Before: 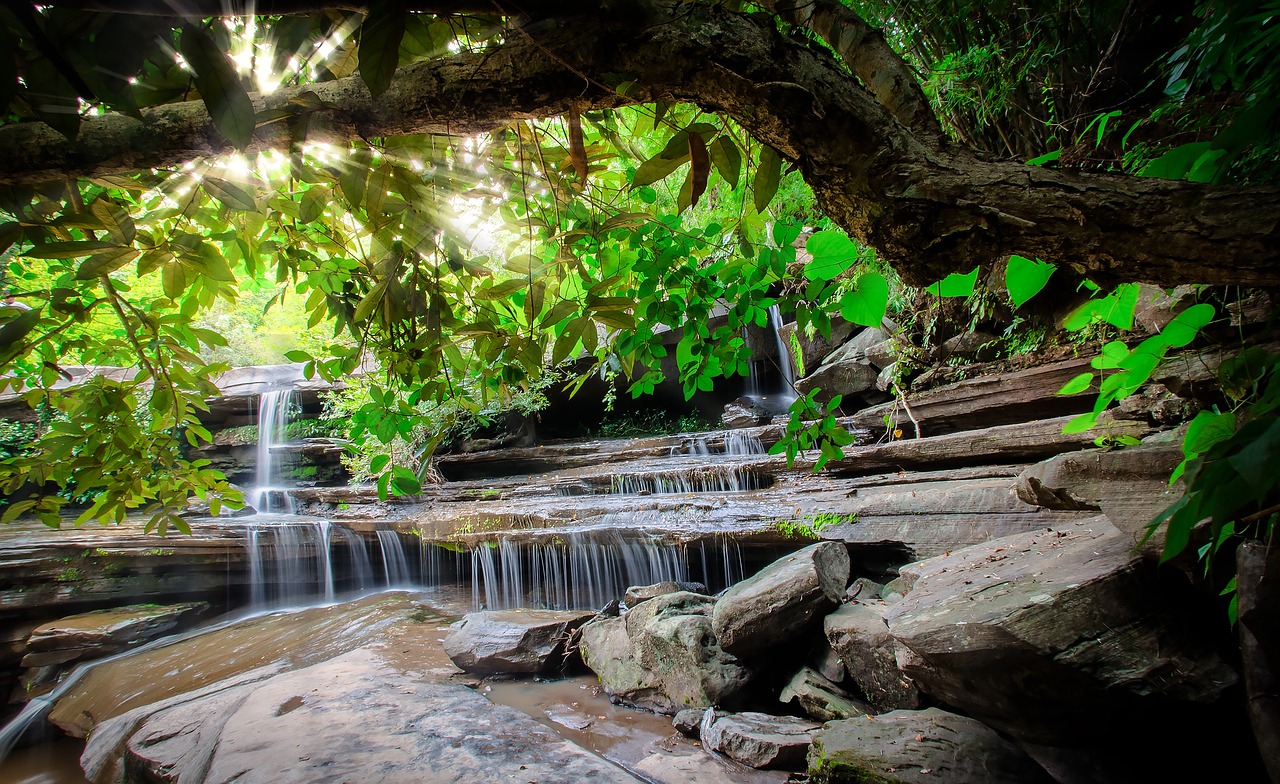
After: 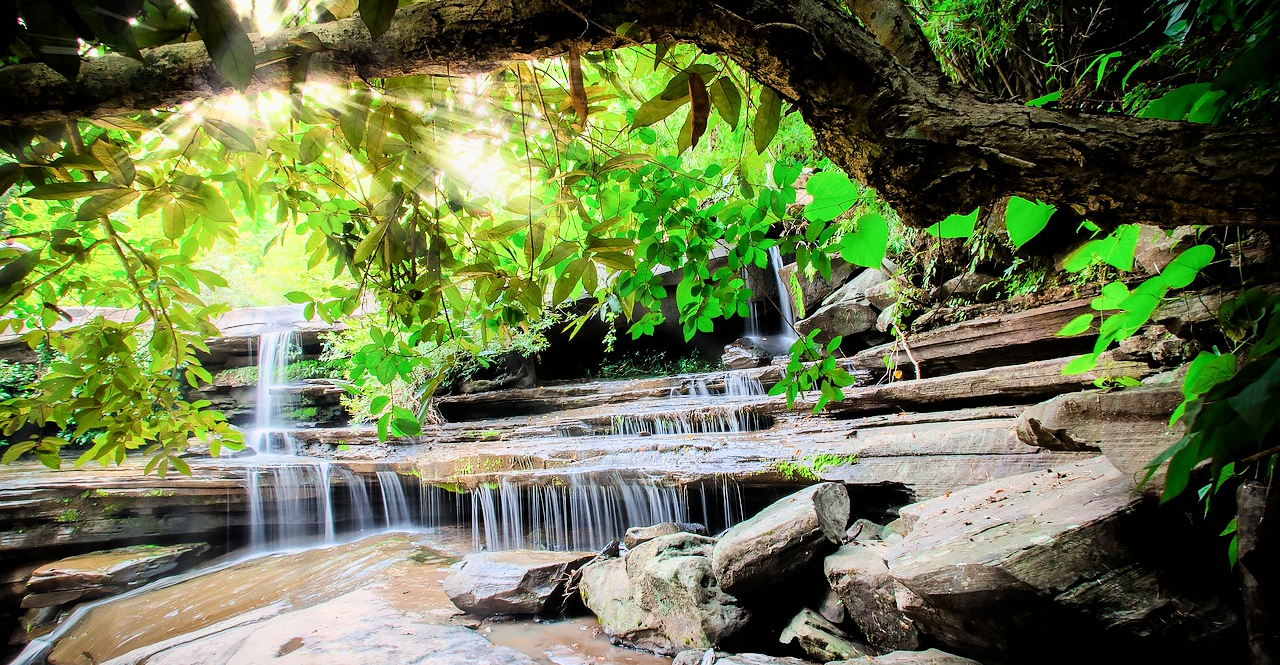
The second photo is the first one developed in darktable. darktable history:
filmic rgb: black relative exposure -7.65 EV, white relative exposure 4.56 EV, hardness 3.61, color science v6 (2022)
crop: top 7.618%, bottom 7.535%
exposure: black level correction 0.001, exposure 1.13 EV, compensate exposure bias true, compensate highlight preservation false
shadows and highlights: shadows 0.427, highlights 41.72
